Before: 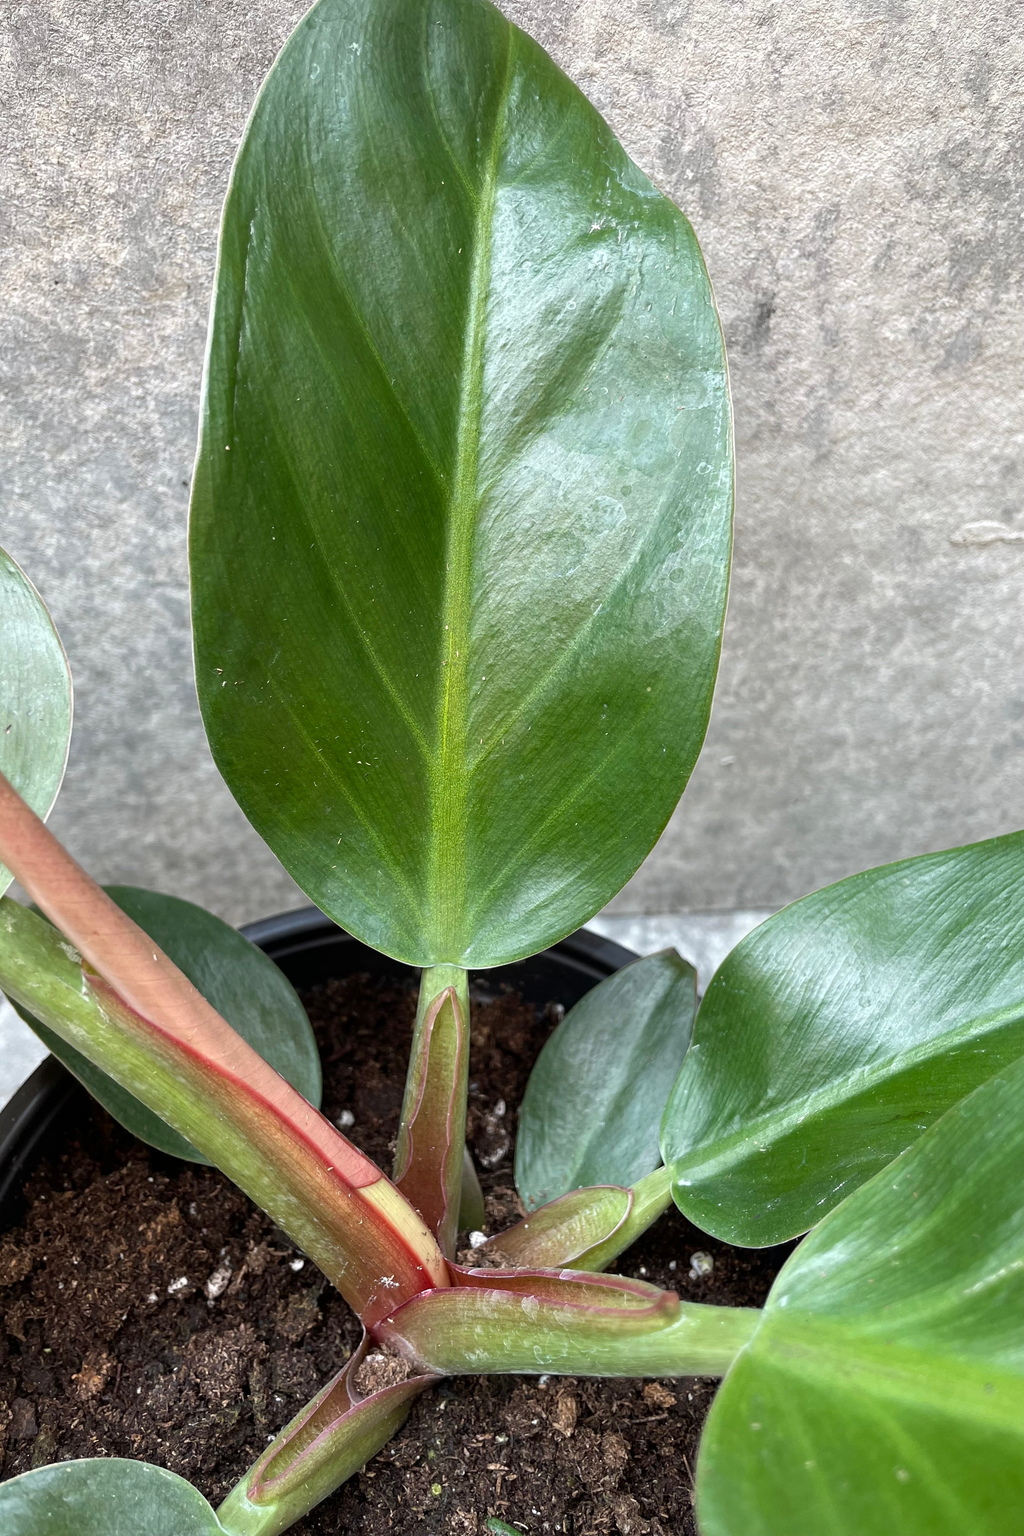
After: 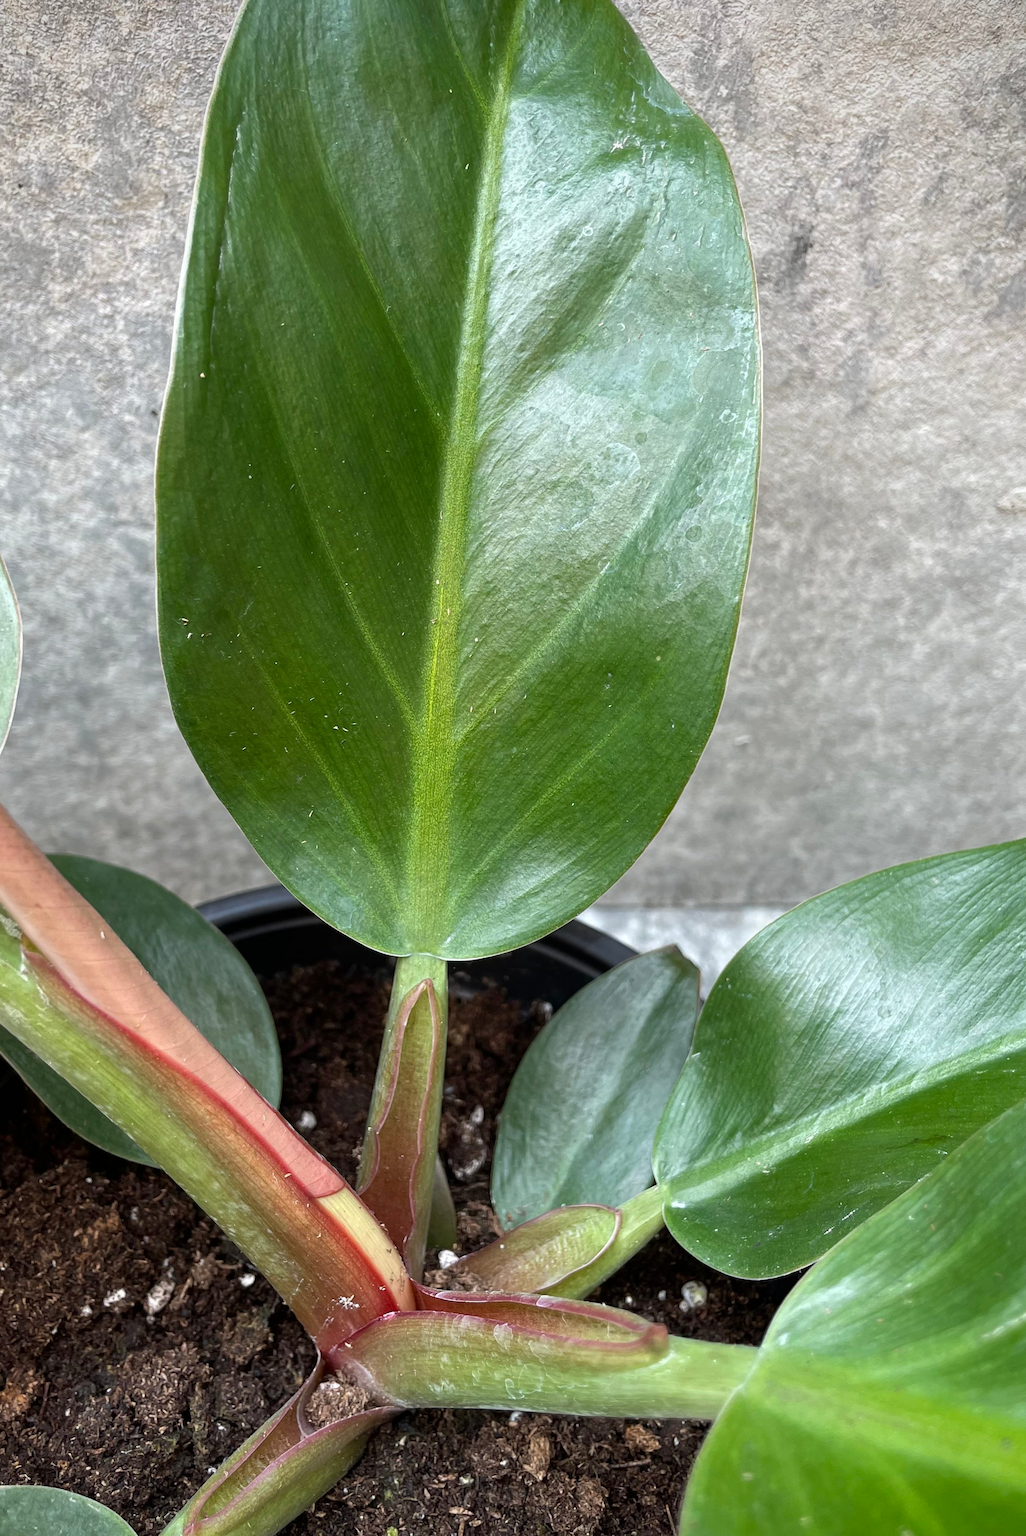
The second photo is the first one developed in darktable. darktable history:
vignetting: fall-off radius 61.24%, saturation 0.364, center (-0.075, 0.059)
crop and rotate: angle -2.04°, left 3.143%, top 4.146%, right 1.351%, bottom 0.572%
